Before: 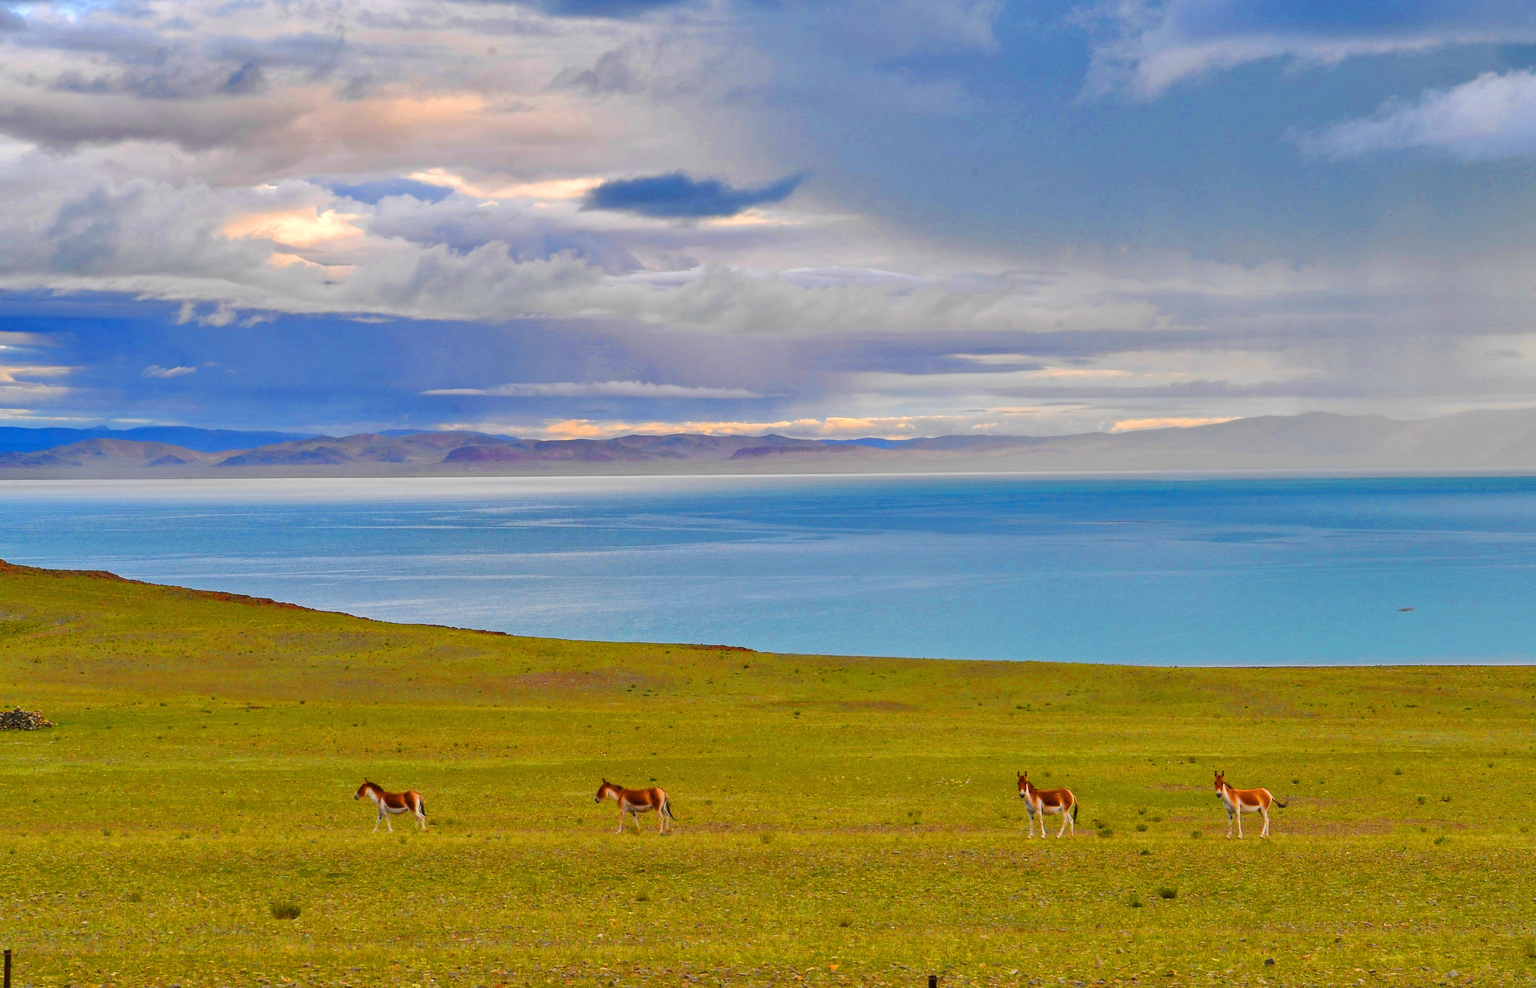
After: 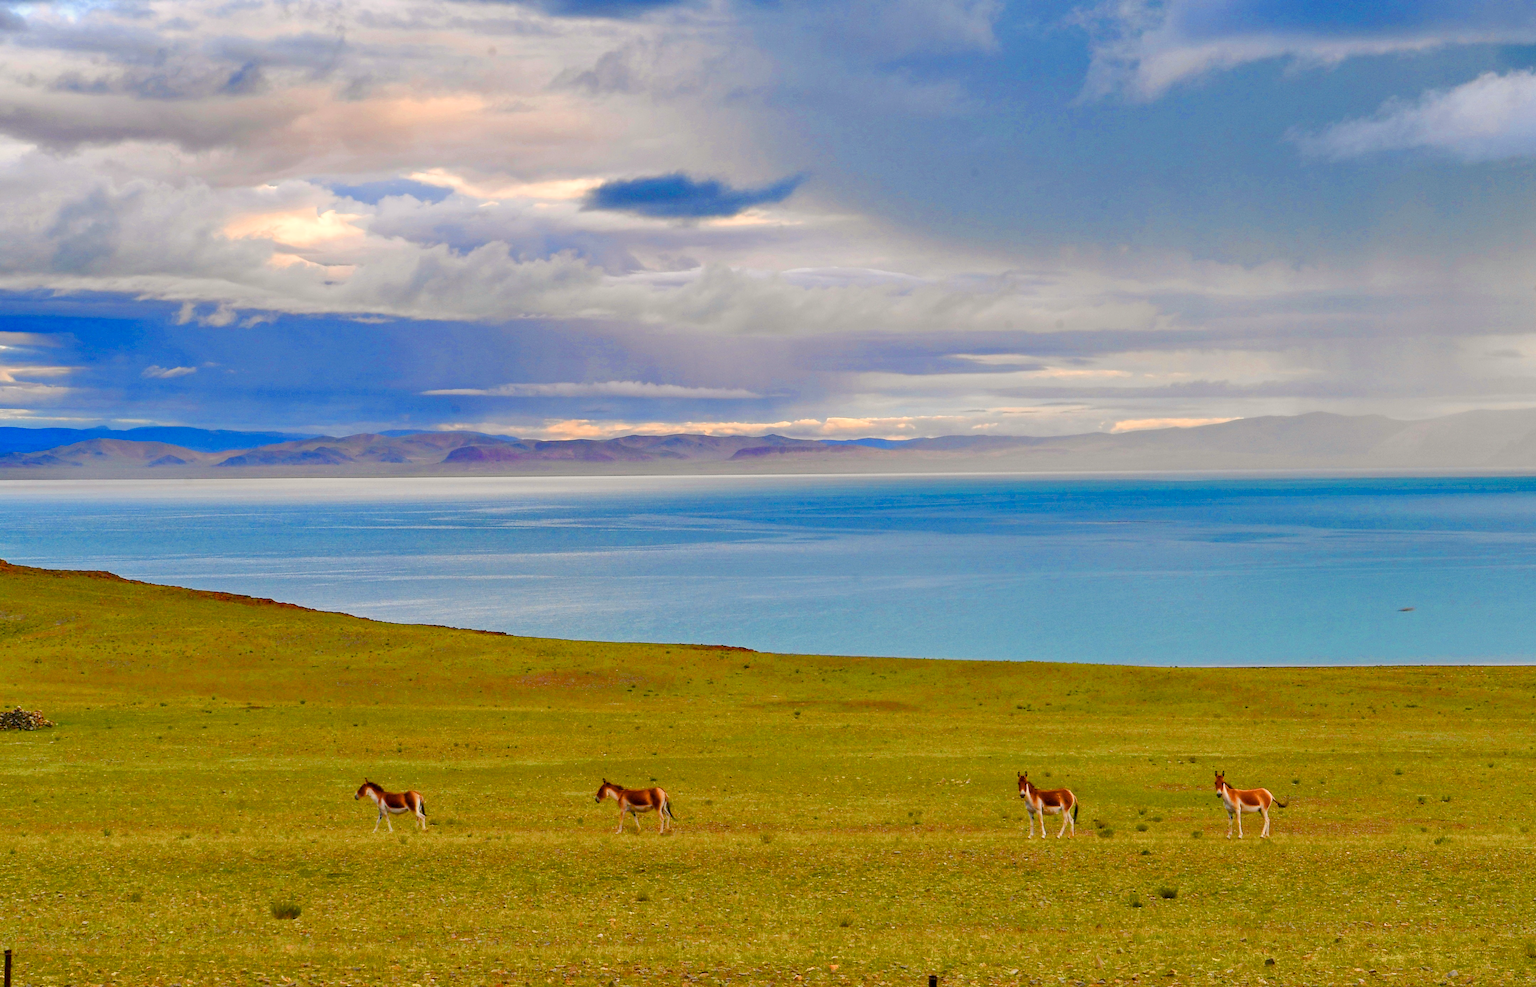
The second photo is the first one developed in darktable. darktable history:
shadows and highlights: shadows 0.755, highlights 40.28
color balance rgb: highlights gain › chroma 2.278%, highlights gain › hue 74.36°, global offset › luminance -0.495%, perceptual saturation grading › global saturation 20%, perceptual saturation grading › highlights -49.242%, perceptual saturation grading › shadows 24.51%, global vibrance 19.583%
